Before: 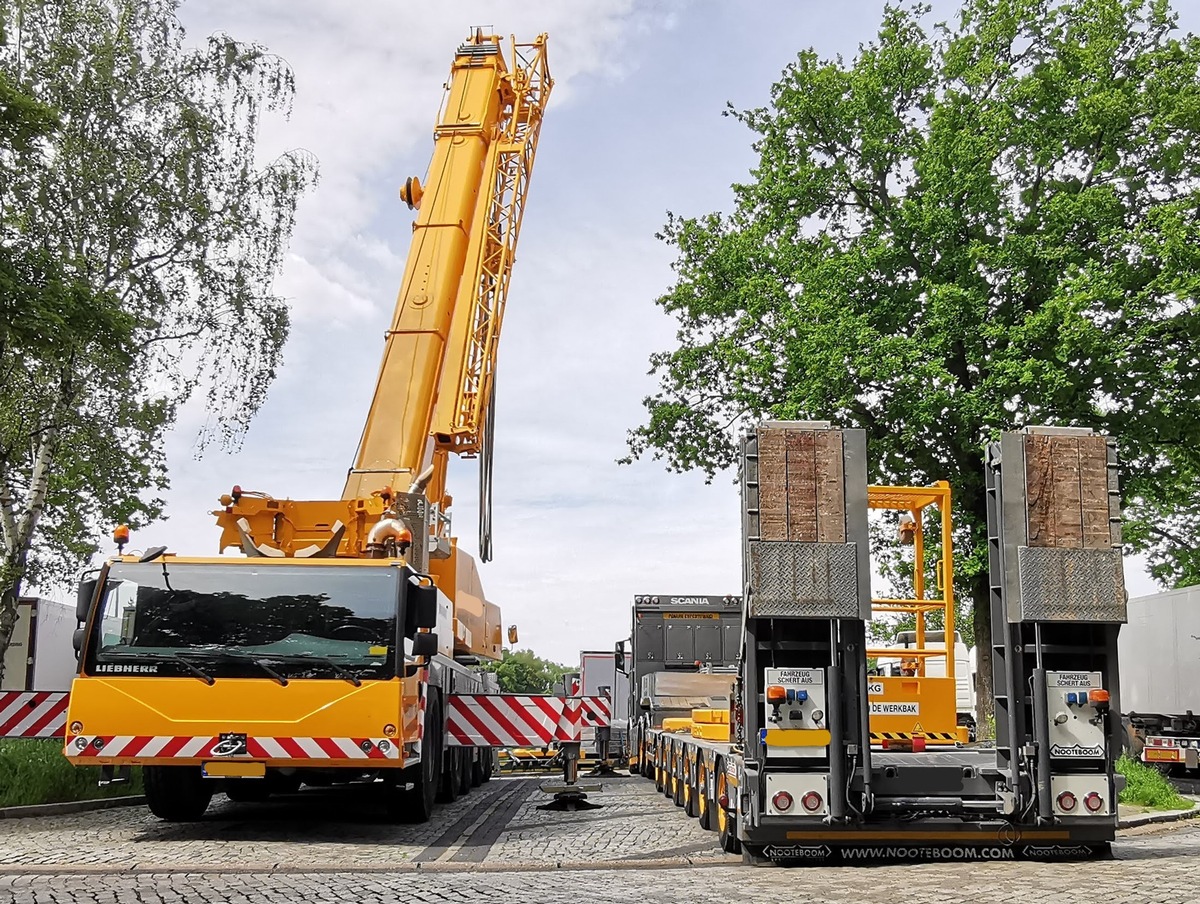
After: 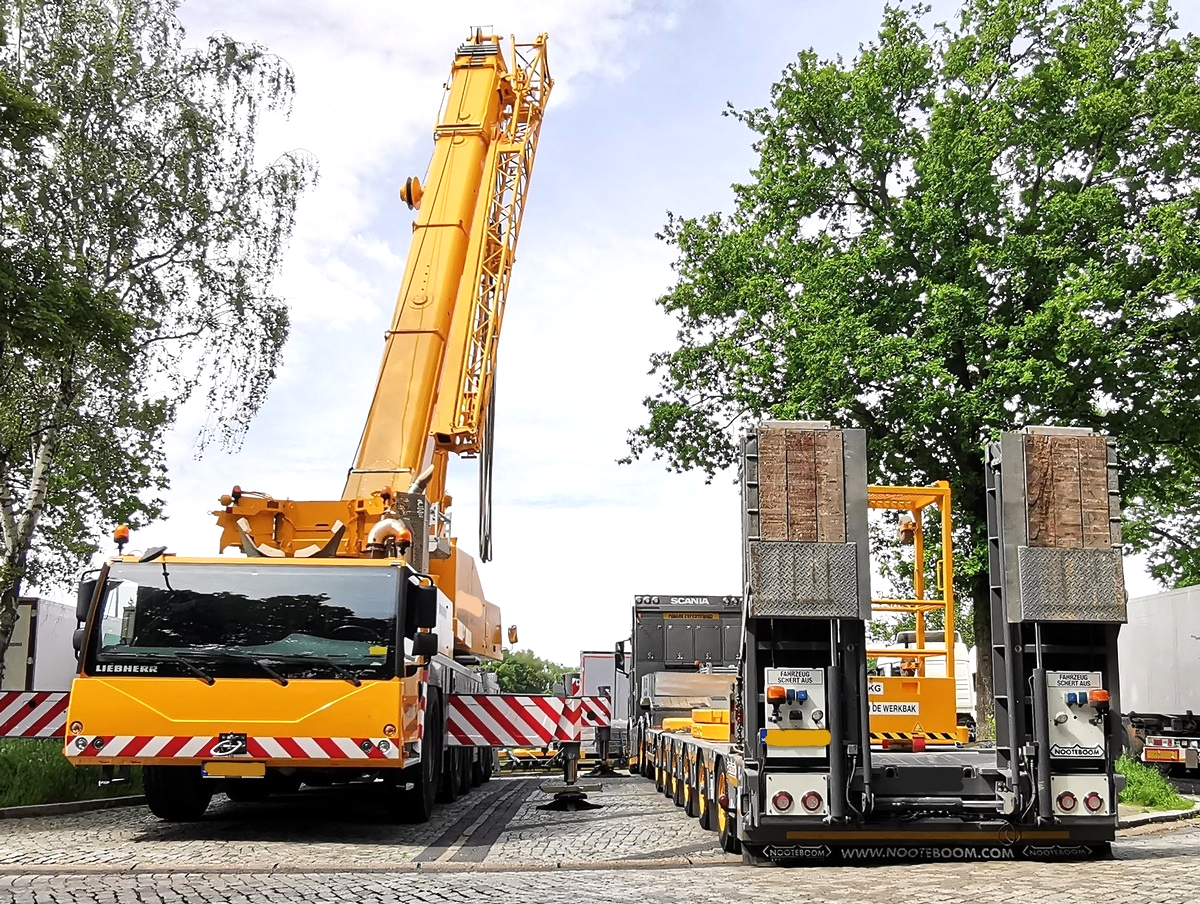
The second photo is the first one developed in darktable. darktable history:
tone equalizer: -8 EV -0.387 EV, -7 EV -0.392 EV, -6 EV -0.298 EV, -5 EV -0.222 EV, -3 EV 0.257 EV, -2 EV 0.354 EV, -1 EV 0.398 EV, +0 EV 0.425 EV, smoothing diameter 2.12%, edges refinement/feathering 23.63, mask exposure compensation -1.57 EV, filter diffusion 5
